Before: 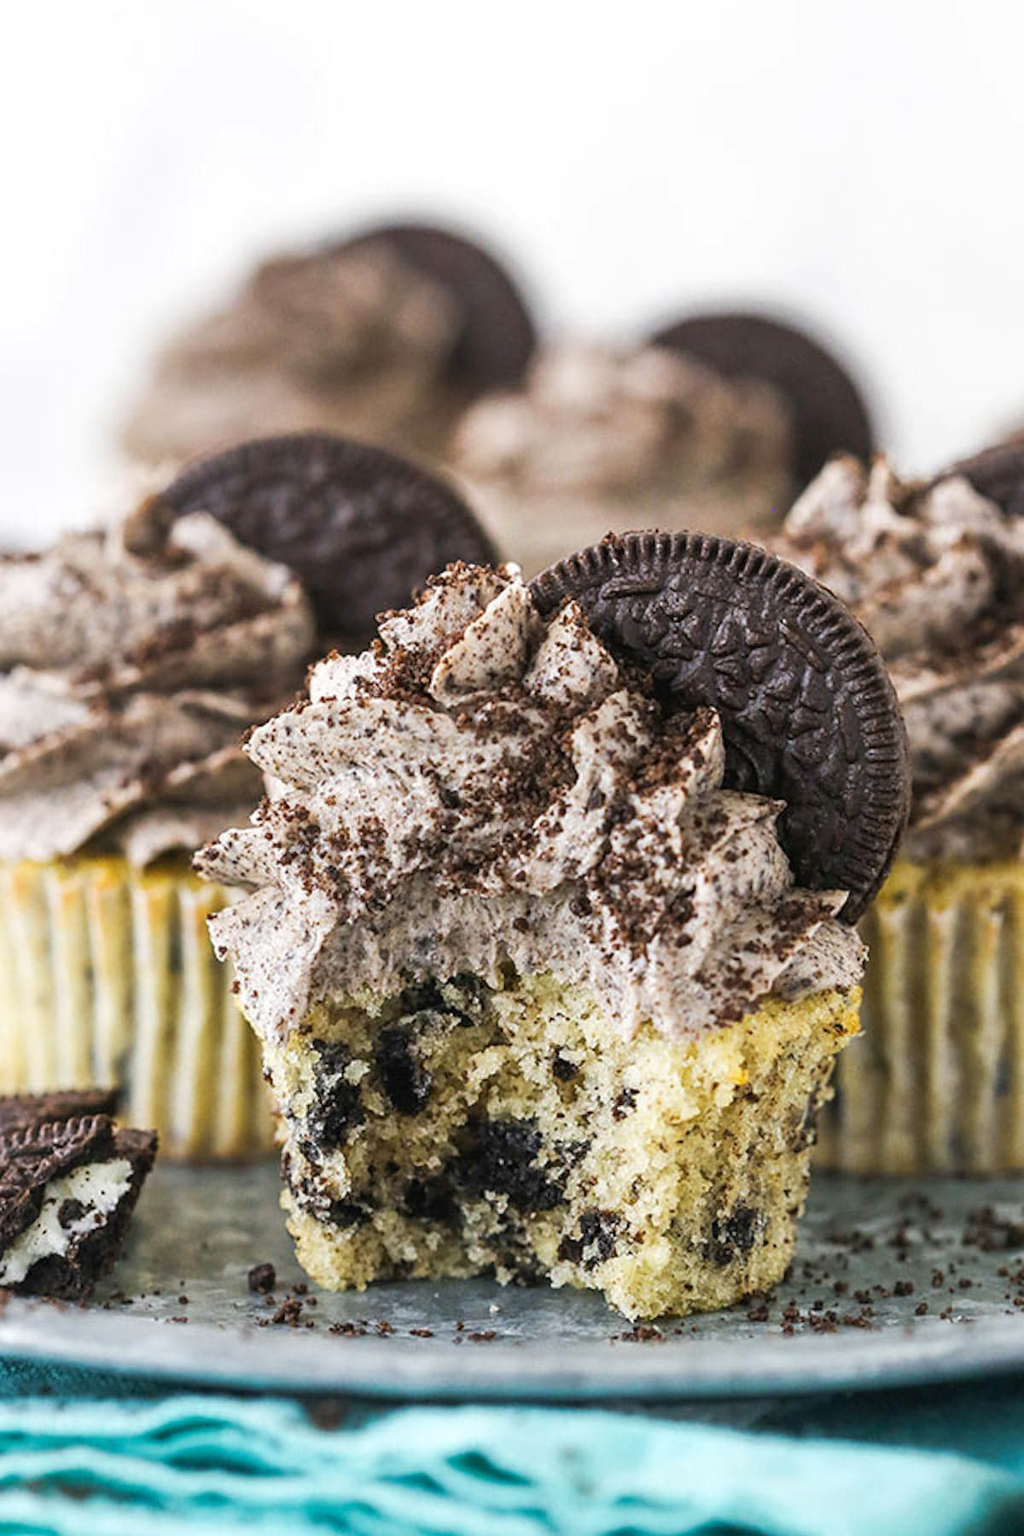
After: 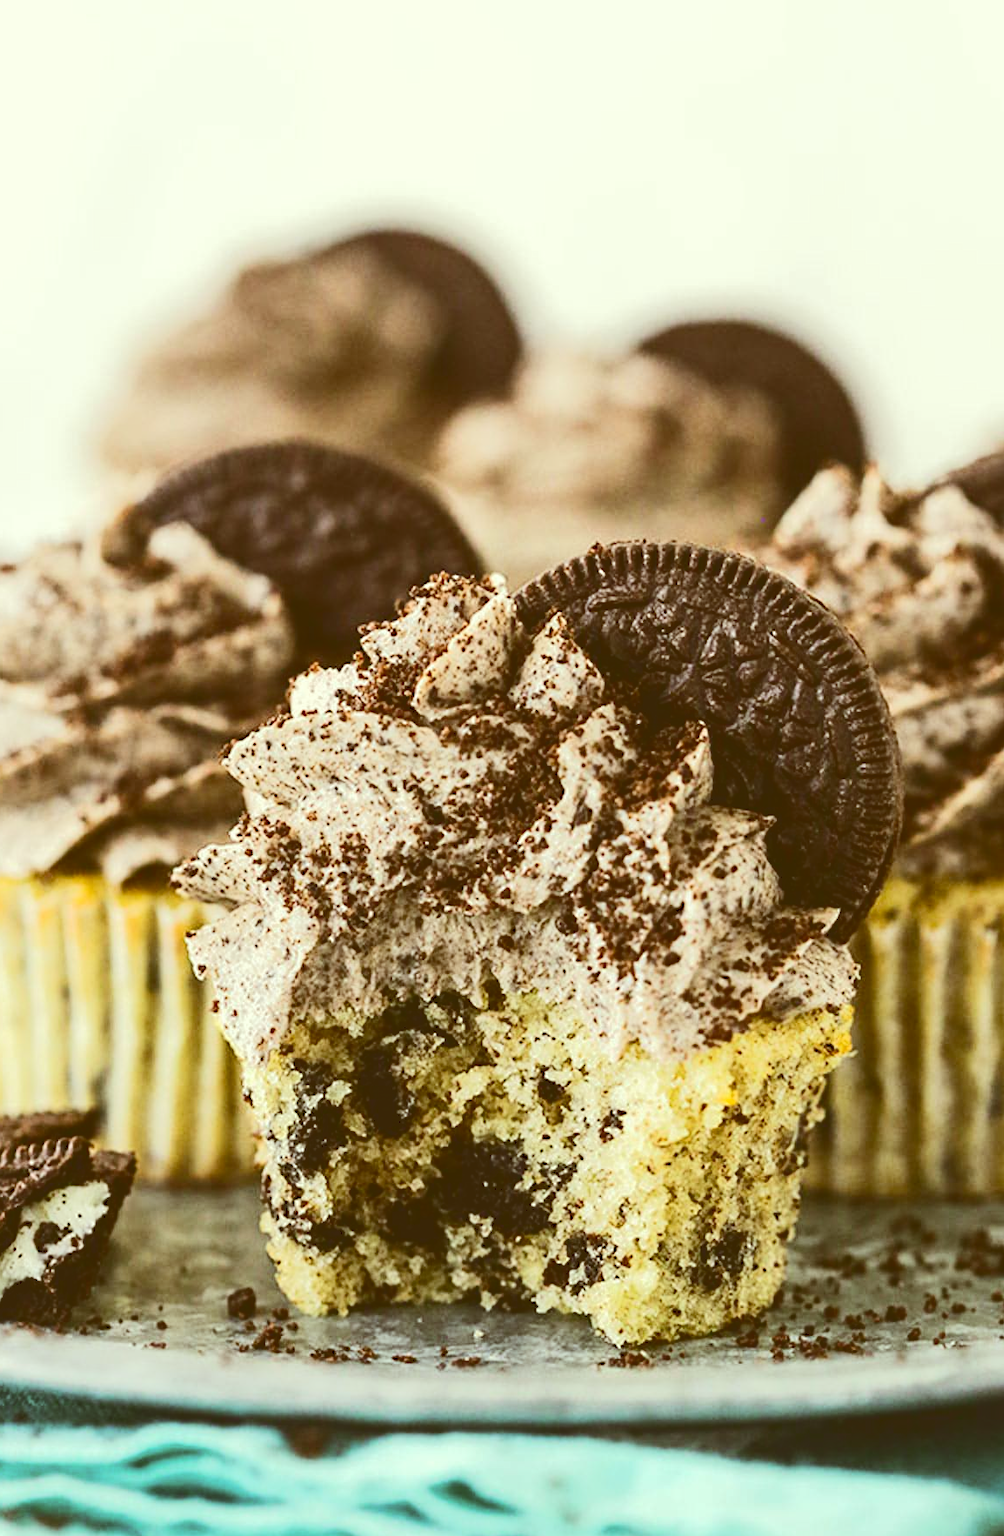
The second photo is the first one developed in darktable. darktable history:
crop and rotate: left 2.483%, right 1.254%, bottom 1.874%
tone curve: curves: ch0 [(0, 0) (0.003, 0.17) (0.011, 0.17) (0.025, 0.17) (0.044, 0.168) (0.069, 0.167) (0.1, 0.173) (0.136, 0.181) (0.177, 0.199) (0.224, 0.226) (0.277, 0.271) (0.335, 0.333) (0.399, 0.419) (0.468, 0.52) (0.543, 0.621) (0.623, 0.716) (0.709, 0.795) (0.801, 0.867) (0.898, 0.914) (1, 1)], color space Lab, independent channels, preserve colors none
sharpen: radius 5.281, amount 0.31, threshold 26.467
tone equalizer: on, module defaults
color correction: highlights a* -5.5, highlights b* 9.8, shadows a* 9.72, shadows b* 24.54
